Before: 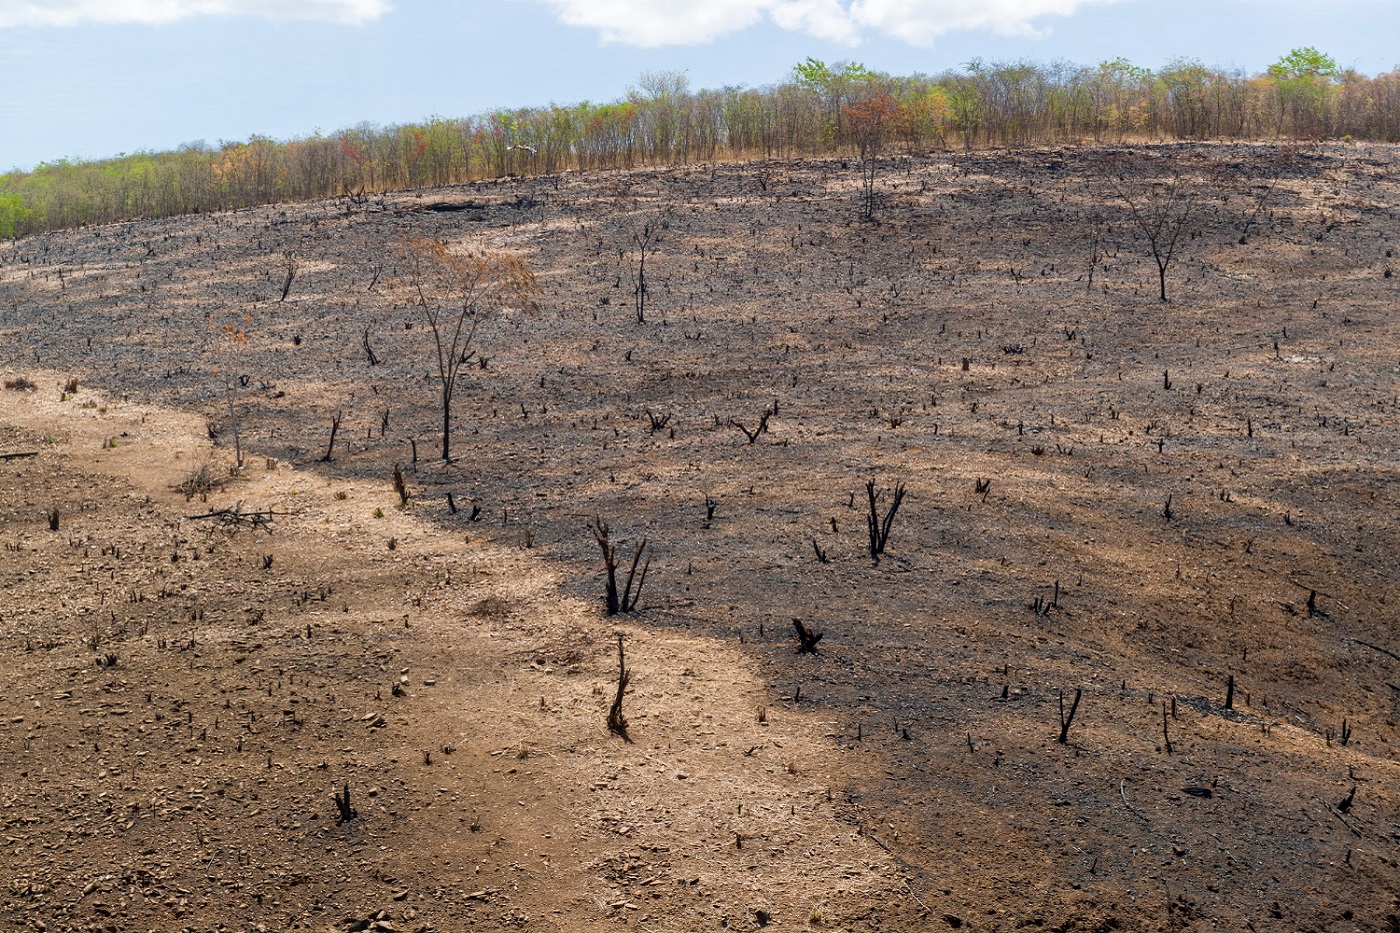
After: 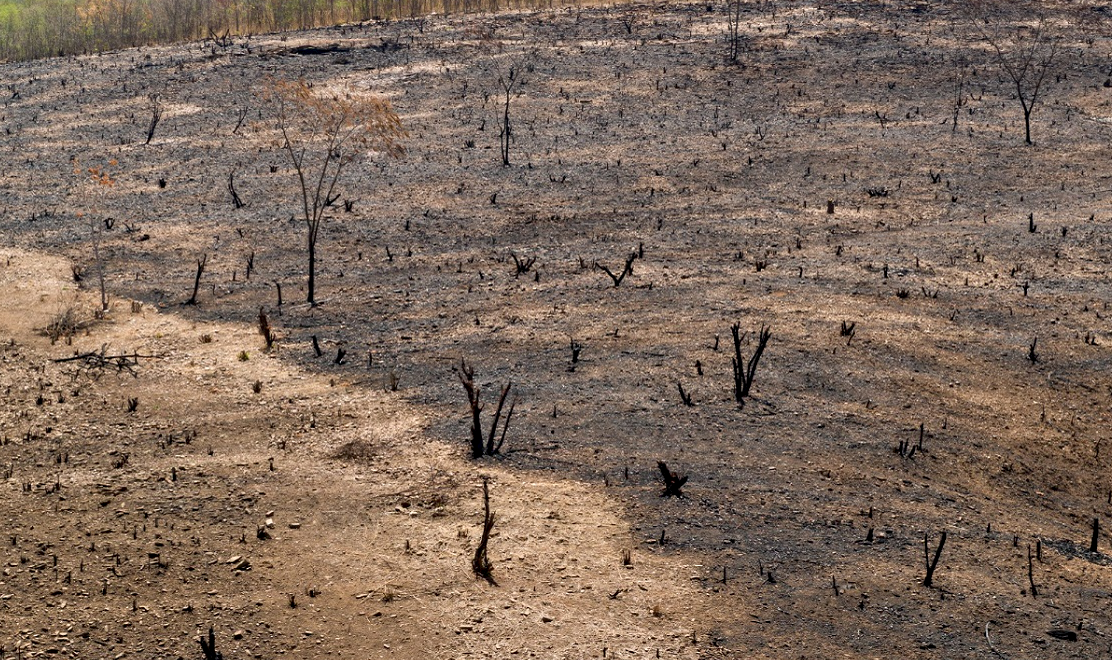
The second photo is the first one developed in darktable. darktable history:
crop: left 9.712%, top 16.928%, right 10.845%, bottom 12.332%
contrast equalizer: y [[0.5, 0.5, 0.544, 0.569, 0.5, 0.5], [0.5 ×6], [0.5 ×6], [0 ×6], [0 ×6]]
